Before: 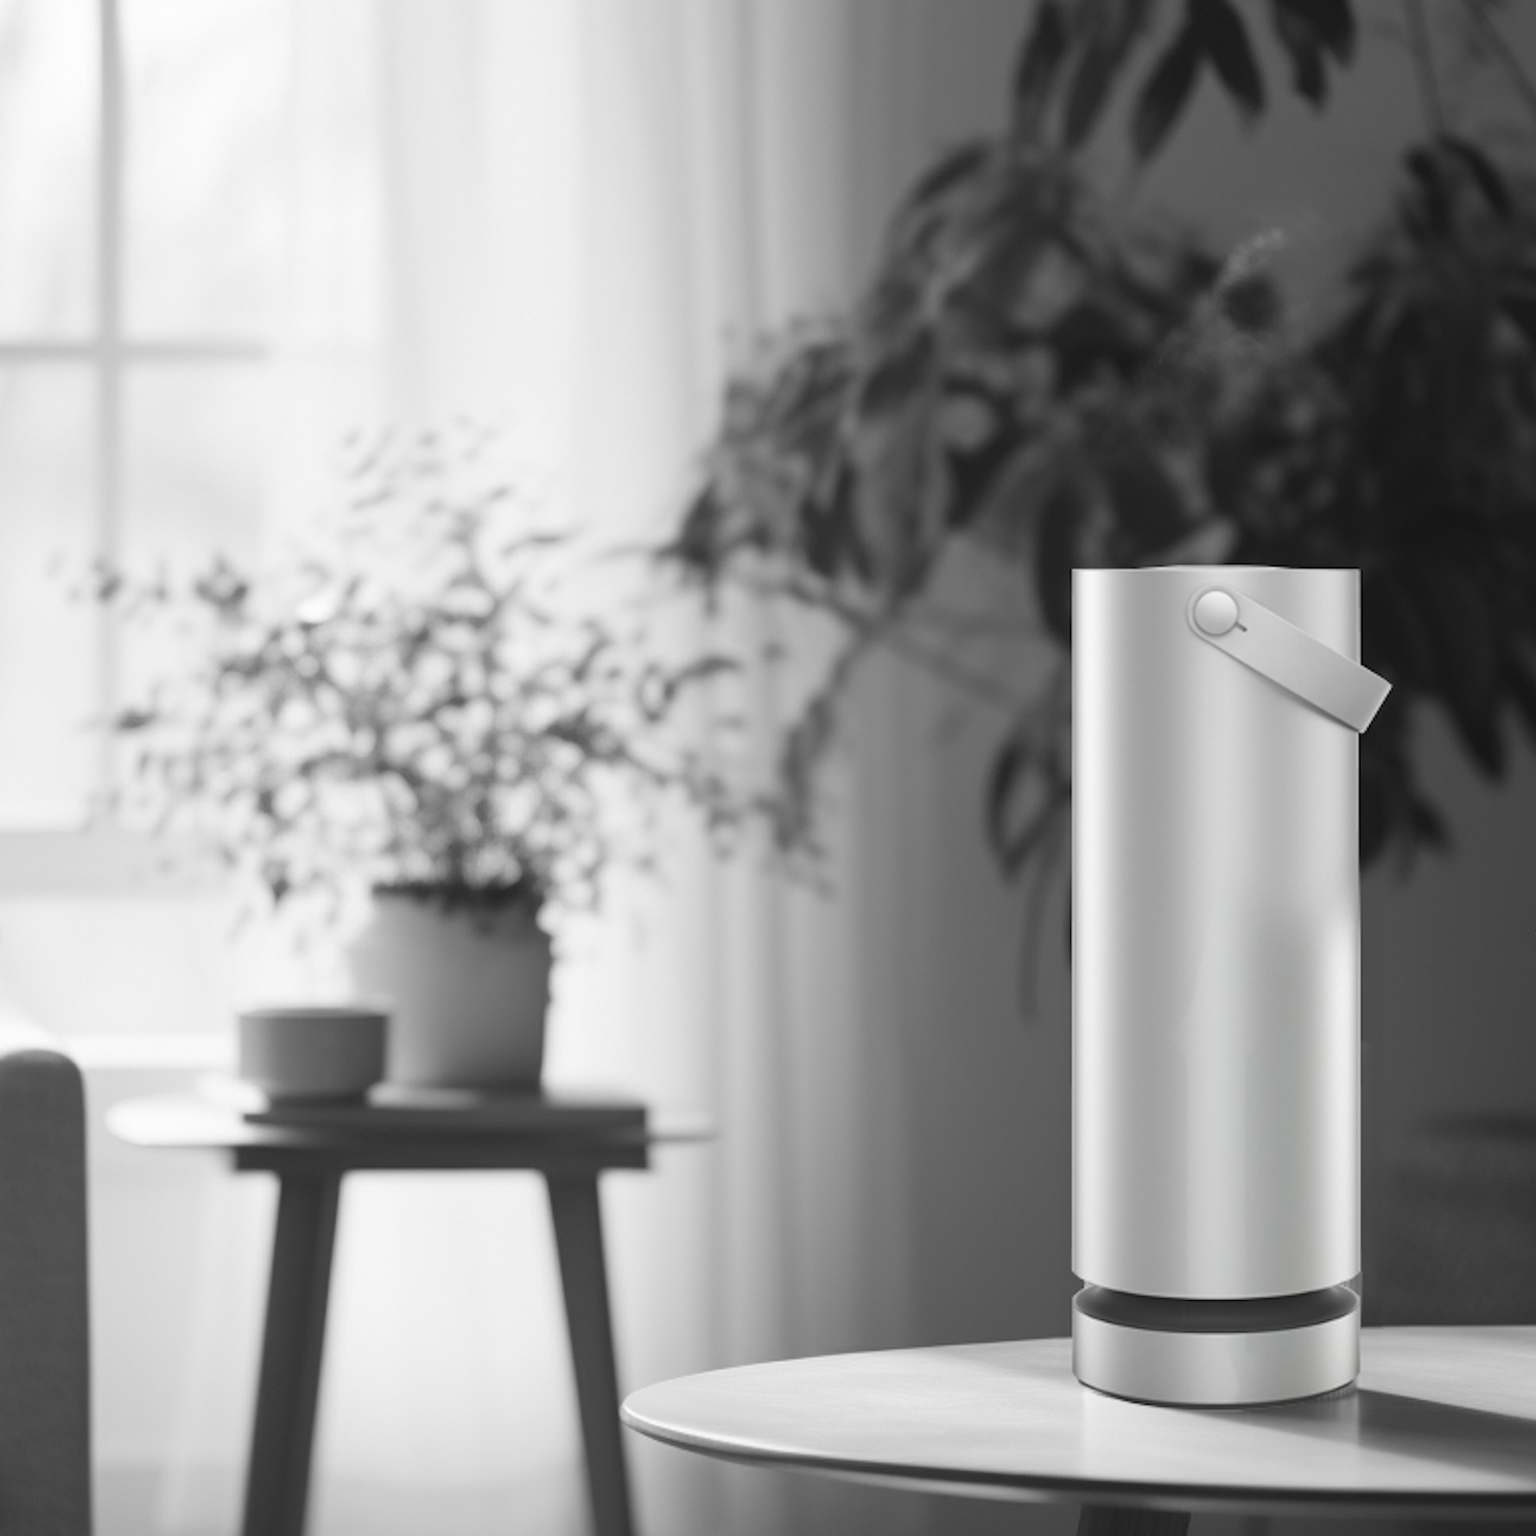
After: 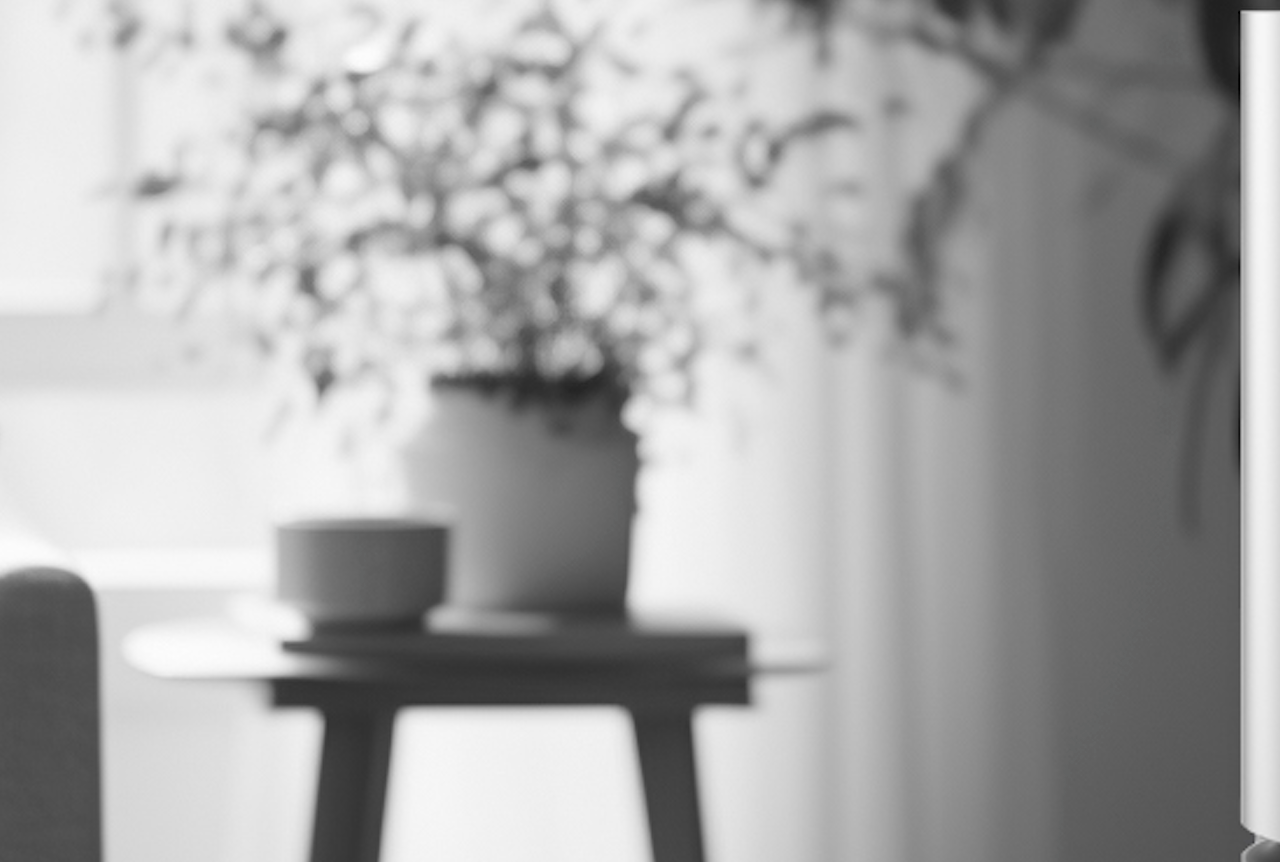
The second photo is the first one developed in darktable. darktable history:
exposure: black level correction 0.001, compensate highlight preservation false
crop: top 36.498%, right 27.964%, bottom 14.995%
